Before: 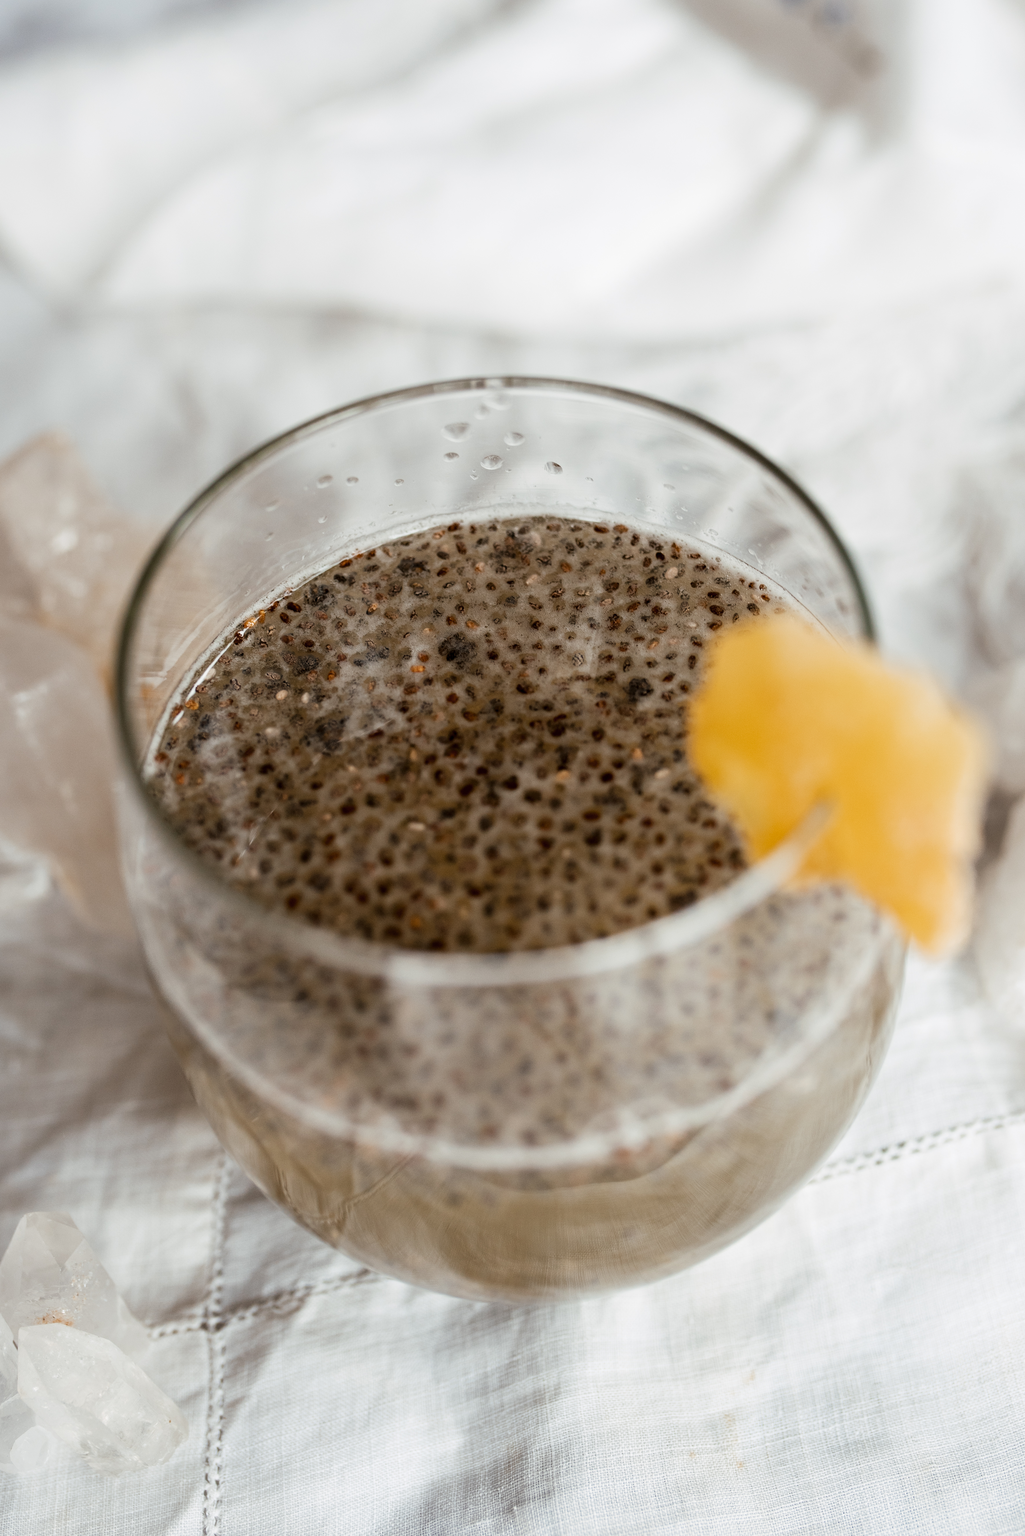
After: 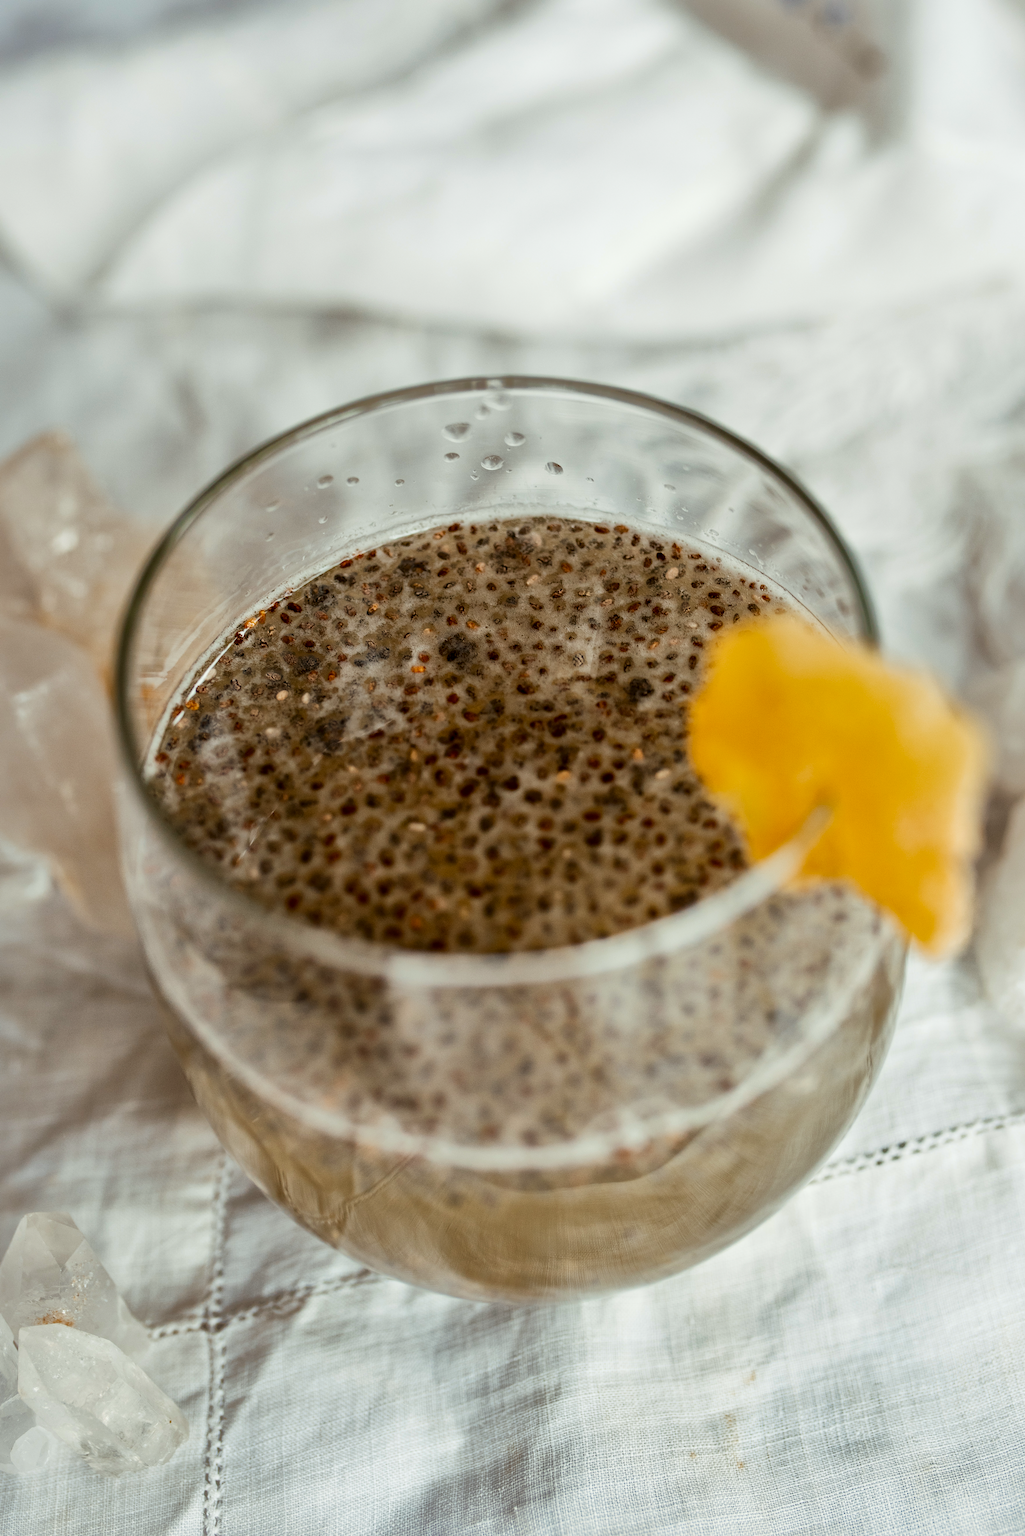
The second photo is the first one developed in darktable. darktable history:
color correction: highlights a* -2.56, highlights b* 2.59
shadows and highlights: shadows 39.4, highlights -59.84, highlights color adjustment 42.69%
contrast brightness saturation: contrast 0.182, saturation 0.3
tone equalizer: edges refinement/feathering 500, mask exposure compensation -1.57 EV, preserve details no
